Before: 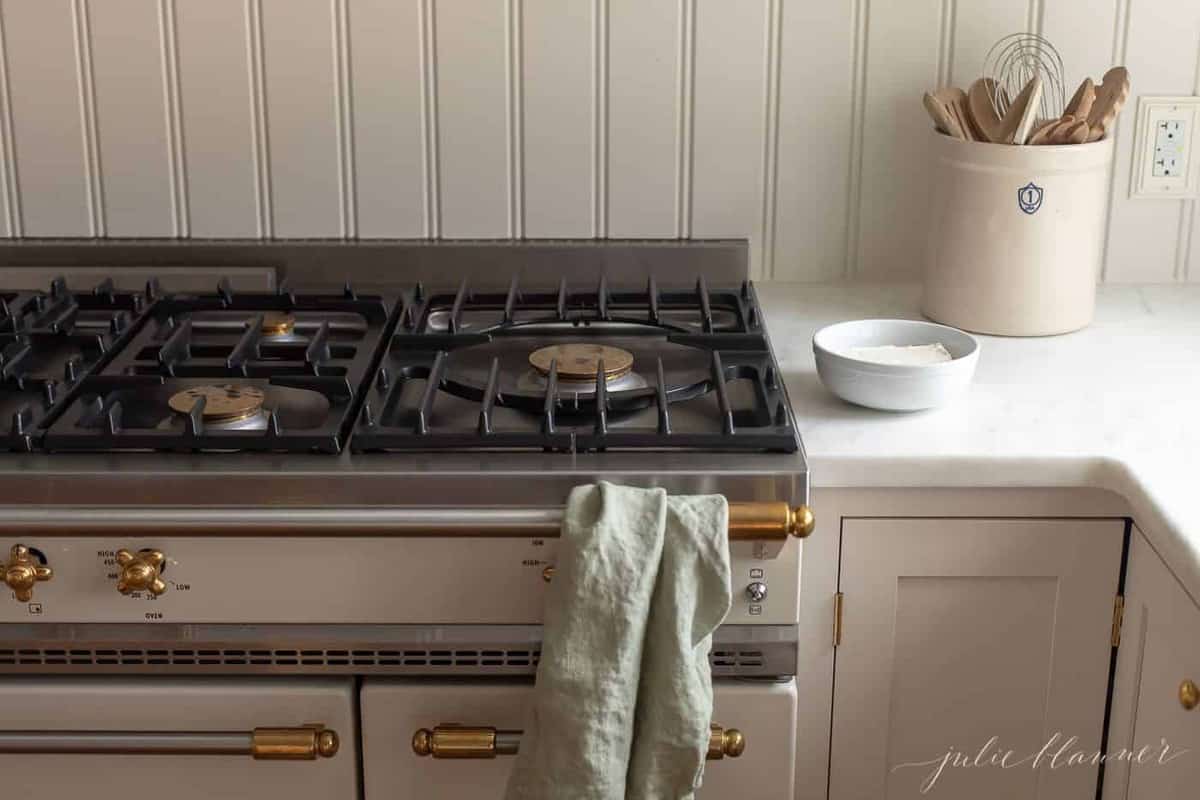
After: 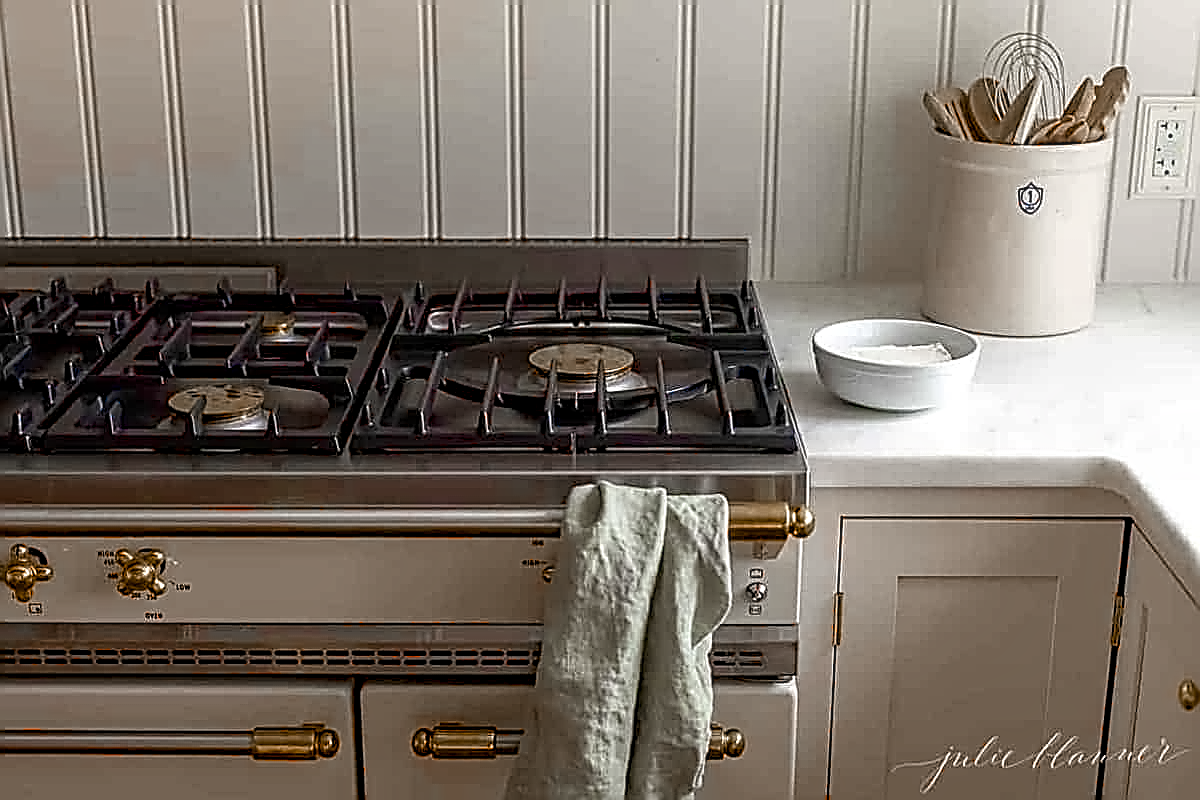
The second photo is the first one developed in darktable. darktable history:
lens correction: correction method embedded metadata, crop 3.48, focal 6.9, aperture 1.7, distance 2.55, camera "Pixel 9 Pro", lens "Pixel 9 Pro back camera 6.9mm f/1.7"
sharpen: amount 1.861
haze removal: on, module defaults
chromatic aberrations: on, module defaults
local contrast: on, module defaults
color equalizer: saturation › red 0.947, saturation › orange 0.722, hue › red 9.24, brightness › red 0.843, node placement 14°
color balance rgb "_builtin_basic colorfulness | vibrant colors": perceptual saturation grading › global saturation 20%, perceptual saturation grading › highlights -25%, perceptual saturation grading › shadows 50%
